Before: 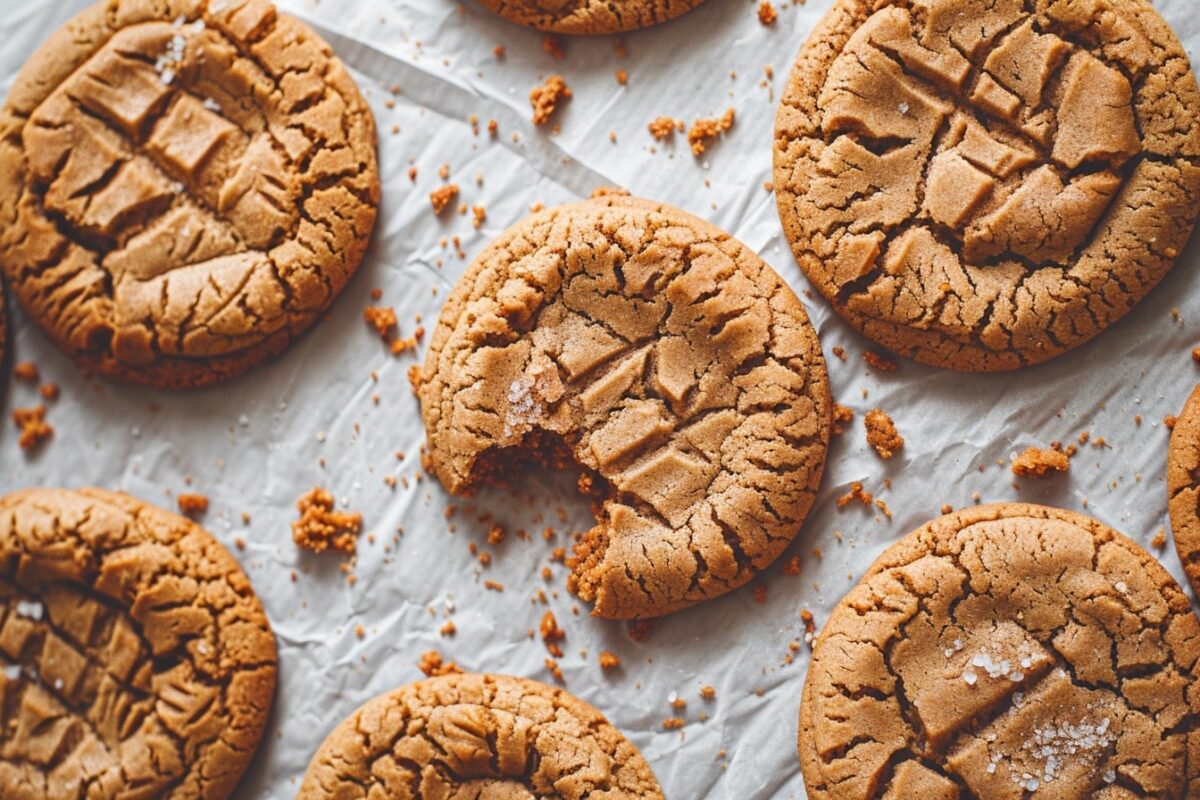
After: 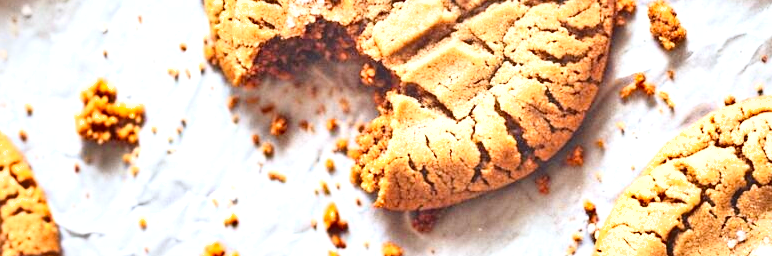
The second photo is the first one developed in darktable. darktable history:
exposure: black level correction 0, exposure 0.7 EV, compensate exposure bias true, compensate highlight preservation false
haze removal: compatibility mode true, adaptive false
contrast brightness saturation: contrast 0.39, brightness 0.53
crop: left 18.091%, top 51.13%, right 17.525%, bottom 16.85%
local contrast: mode bilateral grid, contrast 25, coarseness 60, detail 151%, midtone range 0.2
tone equalizer: -7 EV 0.15 EV, -6 EV 0.6 EV, -5 EV 1.15 EV, -4 EV 1.33 EV, -3 EV 1.15 EV, -2 EV 0.6 EV, -1 EV 0.15 EV, mask exposure compensation -0.5 EV
shadows and highlights: white point adjustment 1, soften with gaussian
white balance: red 0.976, blue 1.04
